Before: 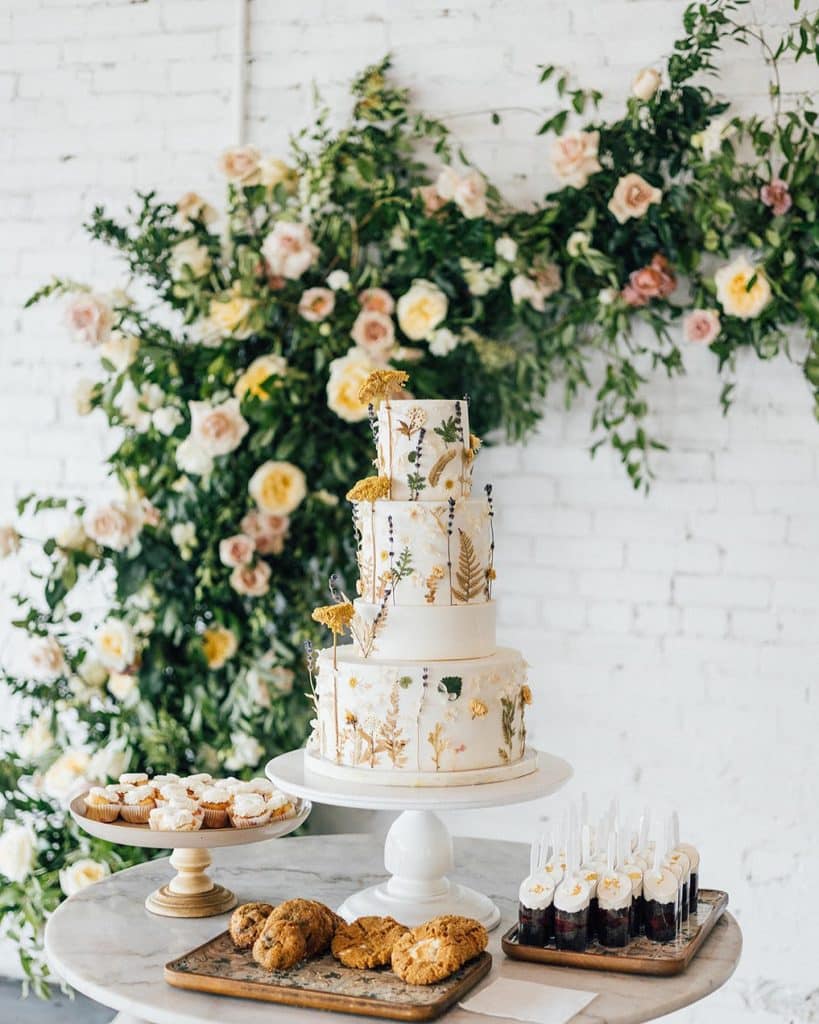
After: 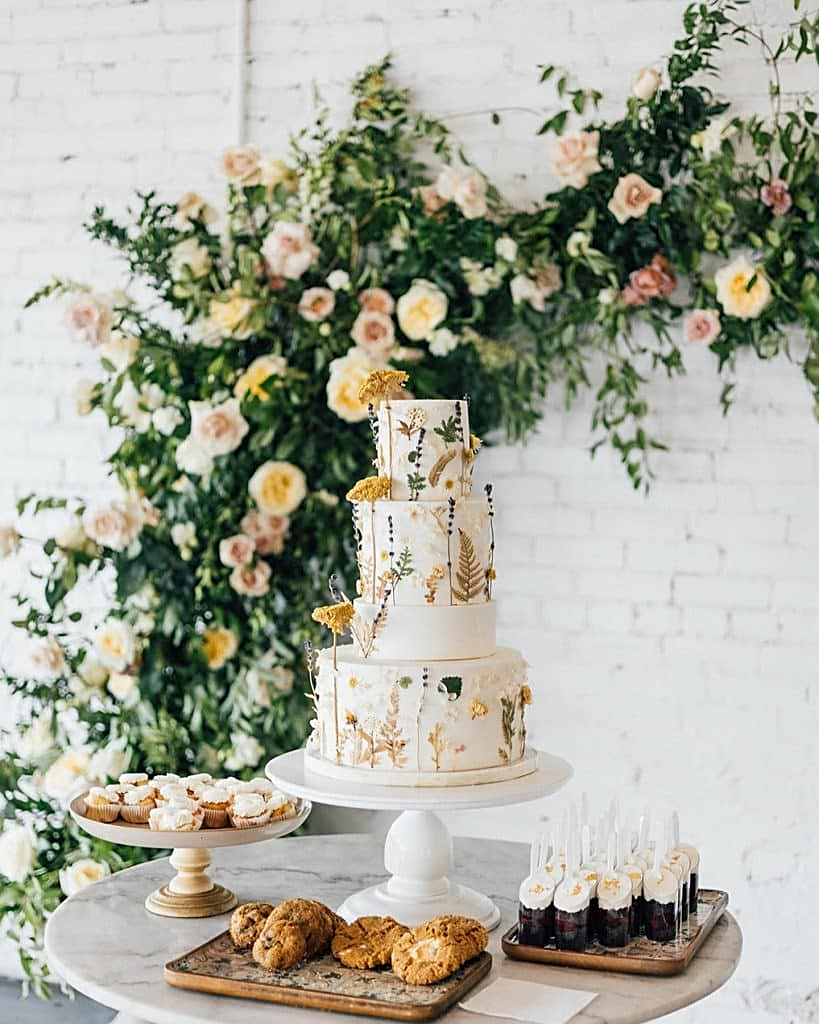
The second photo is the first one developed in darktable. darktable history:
tone equalizer: -8 EV -0.55 EV
sharpen: on, module defaults
